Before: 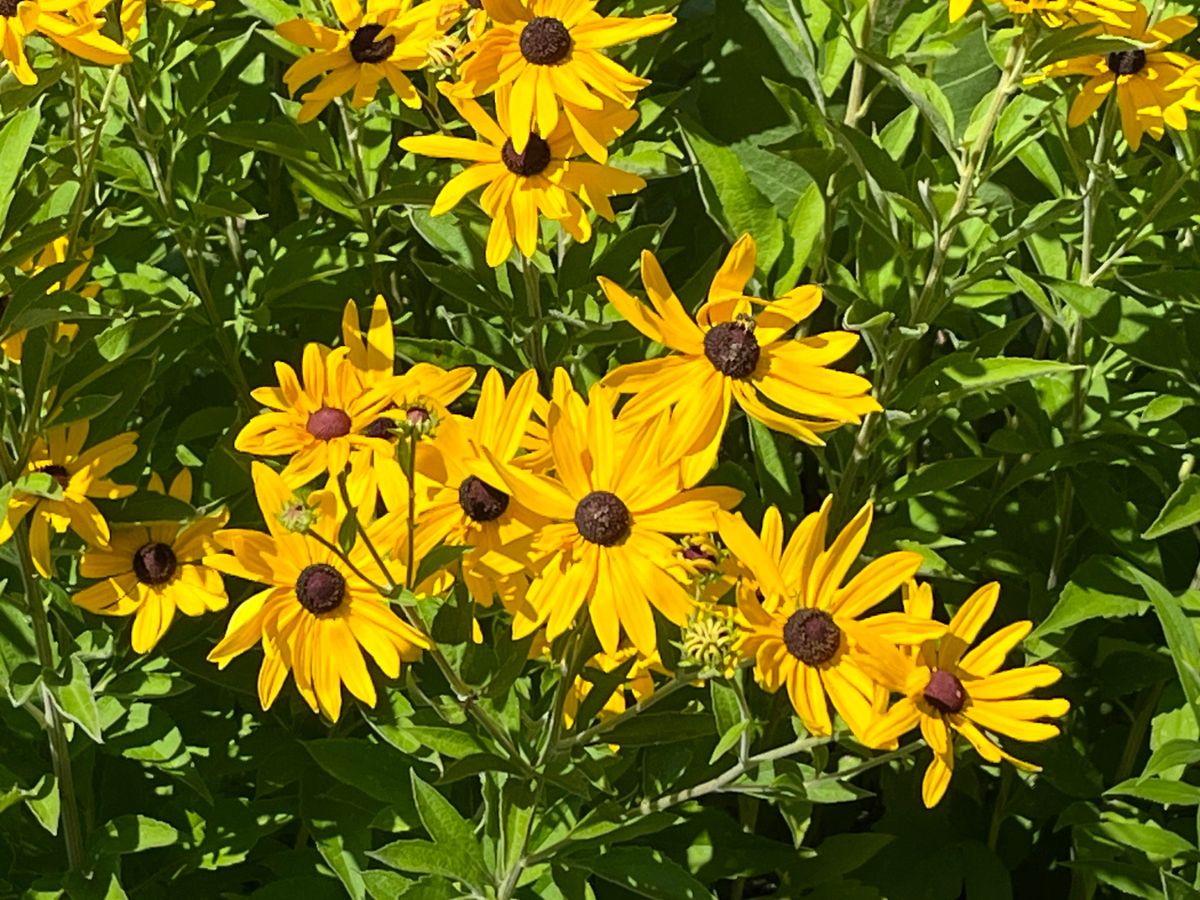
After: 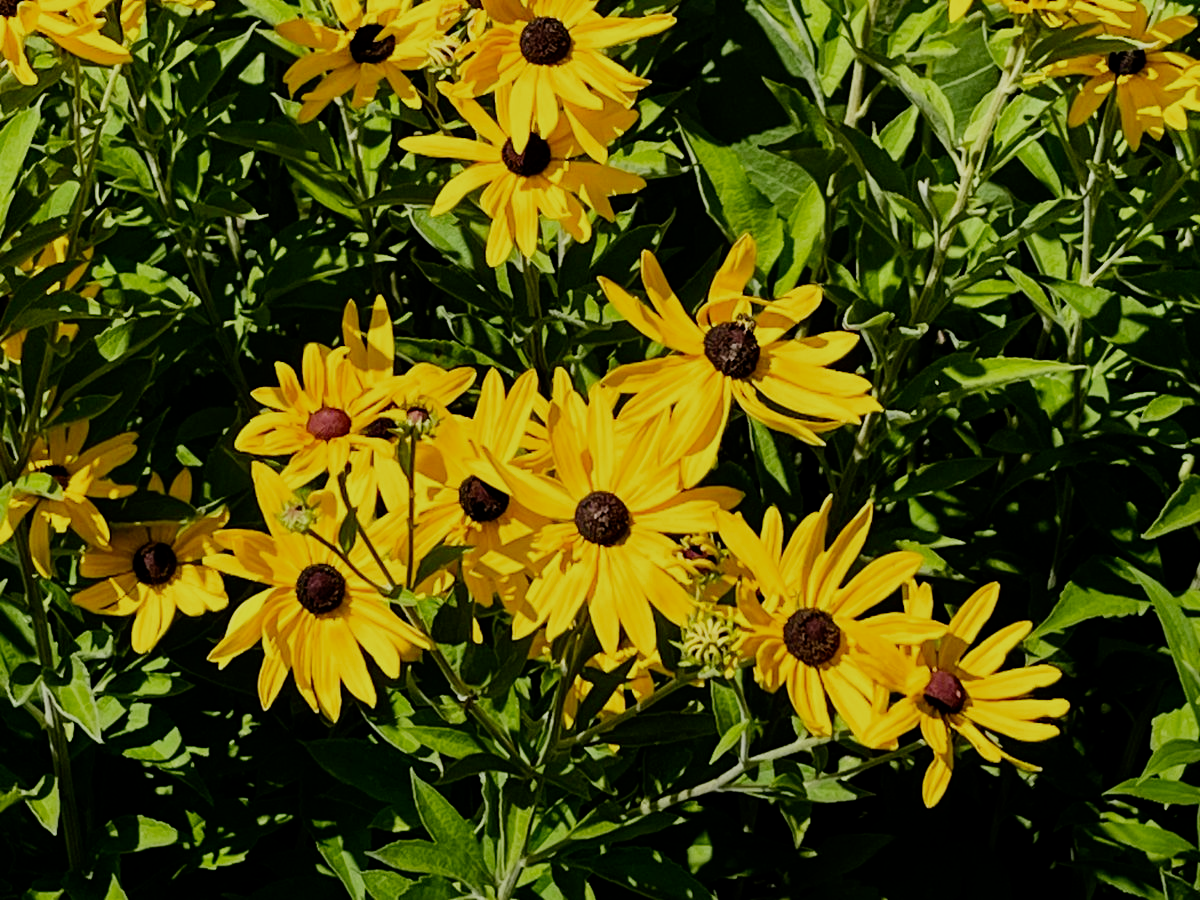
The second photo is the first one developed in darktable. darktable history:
filmic rgb: middle gray luminance 29%, black relative exposure -10.3 EV, white relative exposure 5.5 EV, threshold 6 EV, target black luminance 0%, hardness 3.95, latitude 2.04%, contrast 1.132, highlights saturation mix 5%, shadows ↔ highlights balance 15.11%, preserve chrominance no, color science v3 (2019), use custom middle-gray values true, iterations of high-quality reconstruction 0, enable highlight reconstruction true
tone equalizer: -8 EV -0.417 EV, -7 EV -0.389 EV, -6 EV -0.333 EV, -5 EV -0.222 EV, -3 EV 0.222 EV, -2 EV 0.333 EV, -1 EV 0.389 EV, +0 EV 0.417 EV, edges refinement/feathering 500, mask exposure compensation -1.57 EV, preserve details no
